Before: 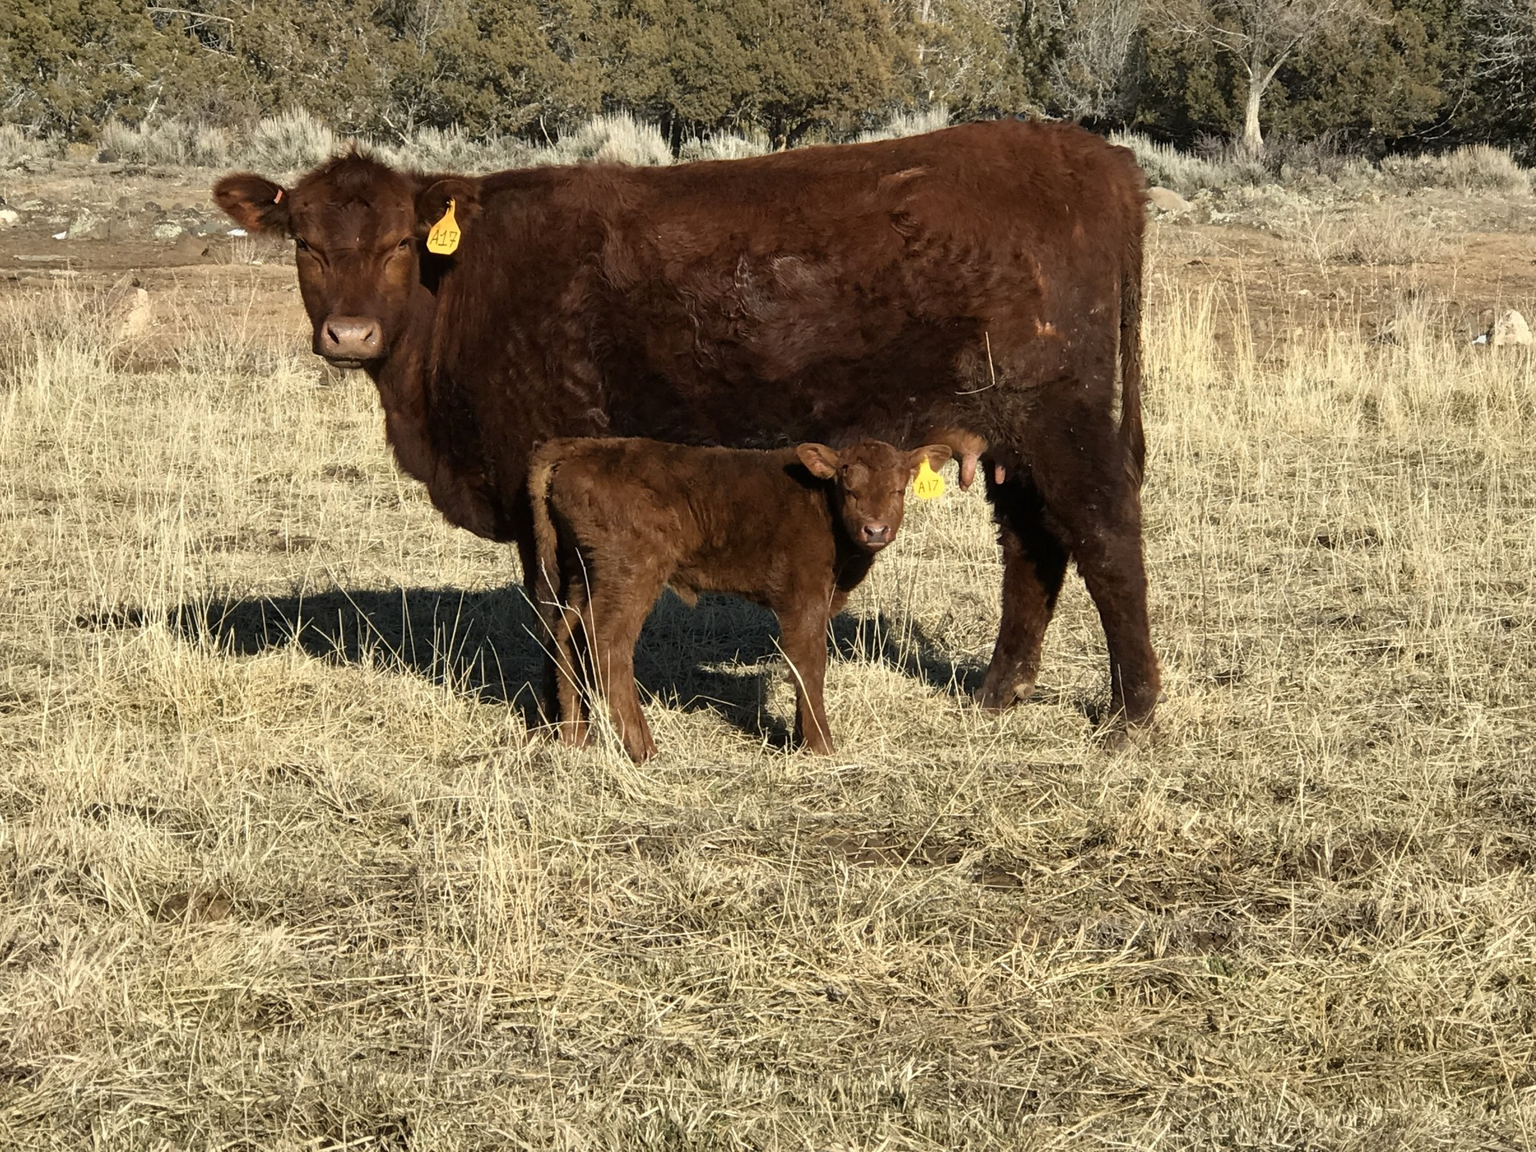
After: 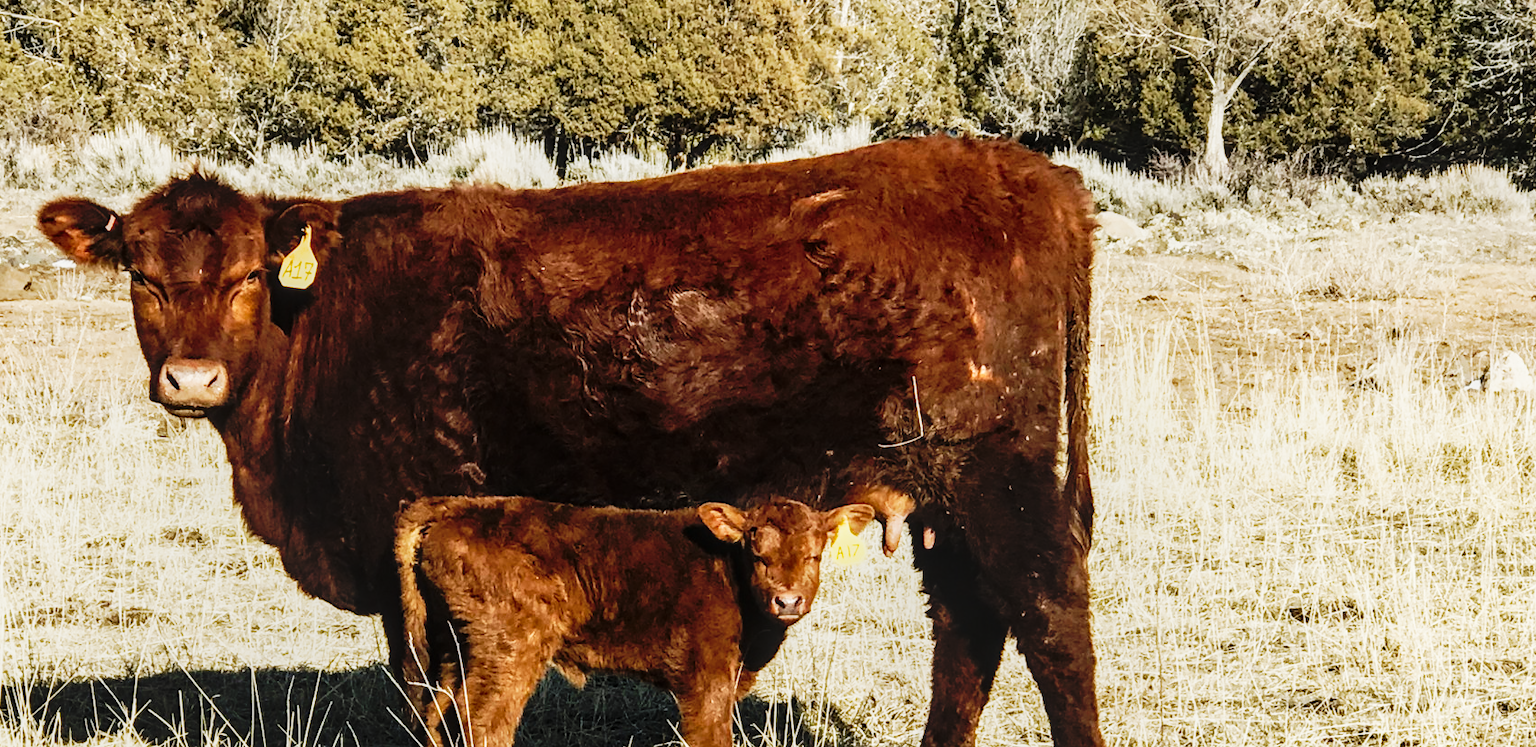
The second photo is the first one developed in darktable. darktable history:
tone curve: curves: ch0 [(0, 0.005) (0.103, 0.097) (0.18, 0.22) (0.4, 0.485) (0.5, 0.612) (0.668, 0.787) (0.823, 0.894) (1, 0.971)]; ch1 [(0, 0) (0.172, 0.123) (0.324, 0.253) (0.396, 0.388) (0.478, 0.461) (0.499, 0.498) (0.522, 0.528) (0.618, 0.649) (0.753, 0.821) (1, 1)]; ch2 [(0, 0) (0.411, 0.424) (0.496, 0.501) (0.515, 0.514) (0.555, 0.585) (0.641, 0.69) (1, 1)], preserve colors none
local contrast: on, module defaults
crop and rotate: left 11.805%, bottom 42.771%
base curve: curves: ch0 [(0, 0) (0.036, 0.025) (0.121, 0.166) (0.206, 0.329) (0.605, 0.79) (1, 1)], preserve colors none
